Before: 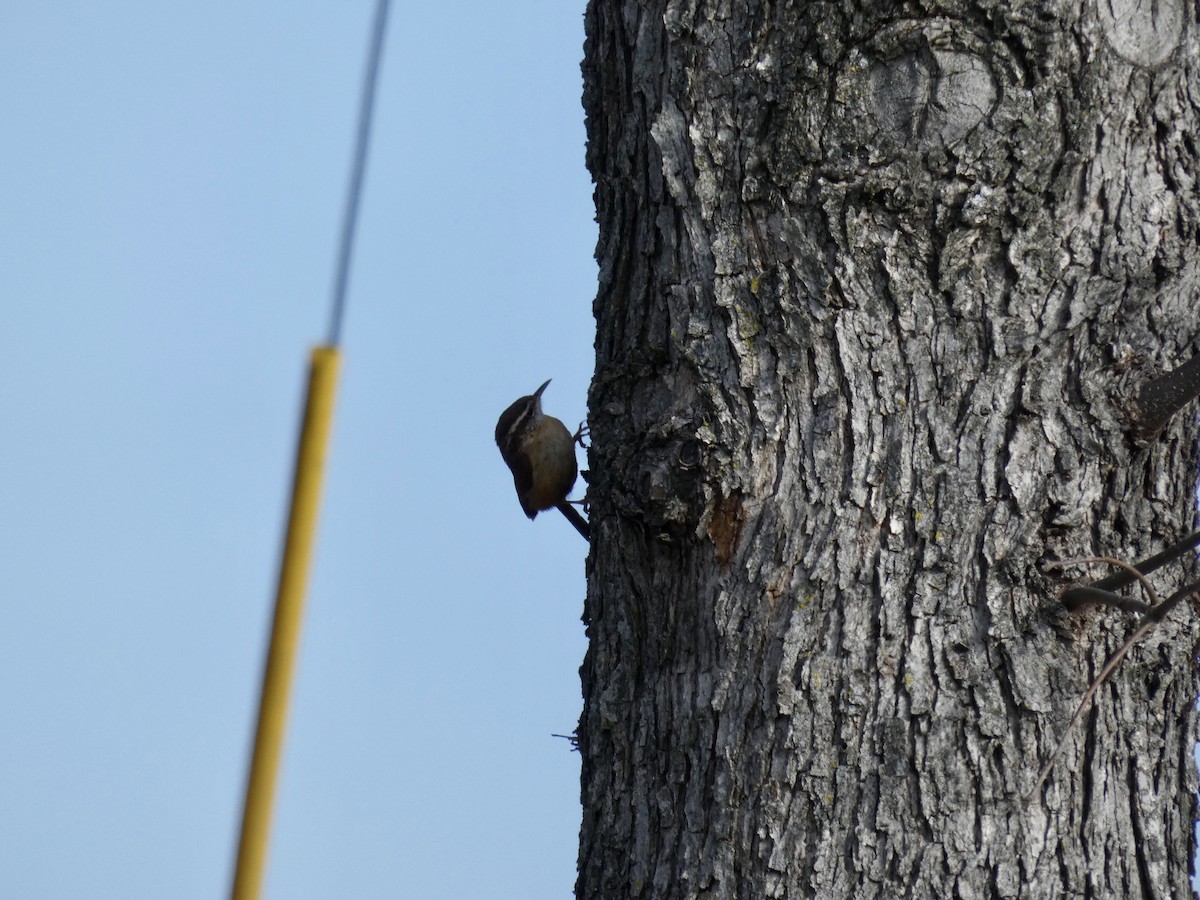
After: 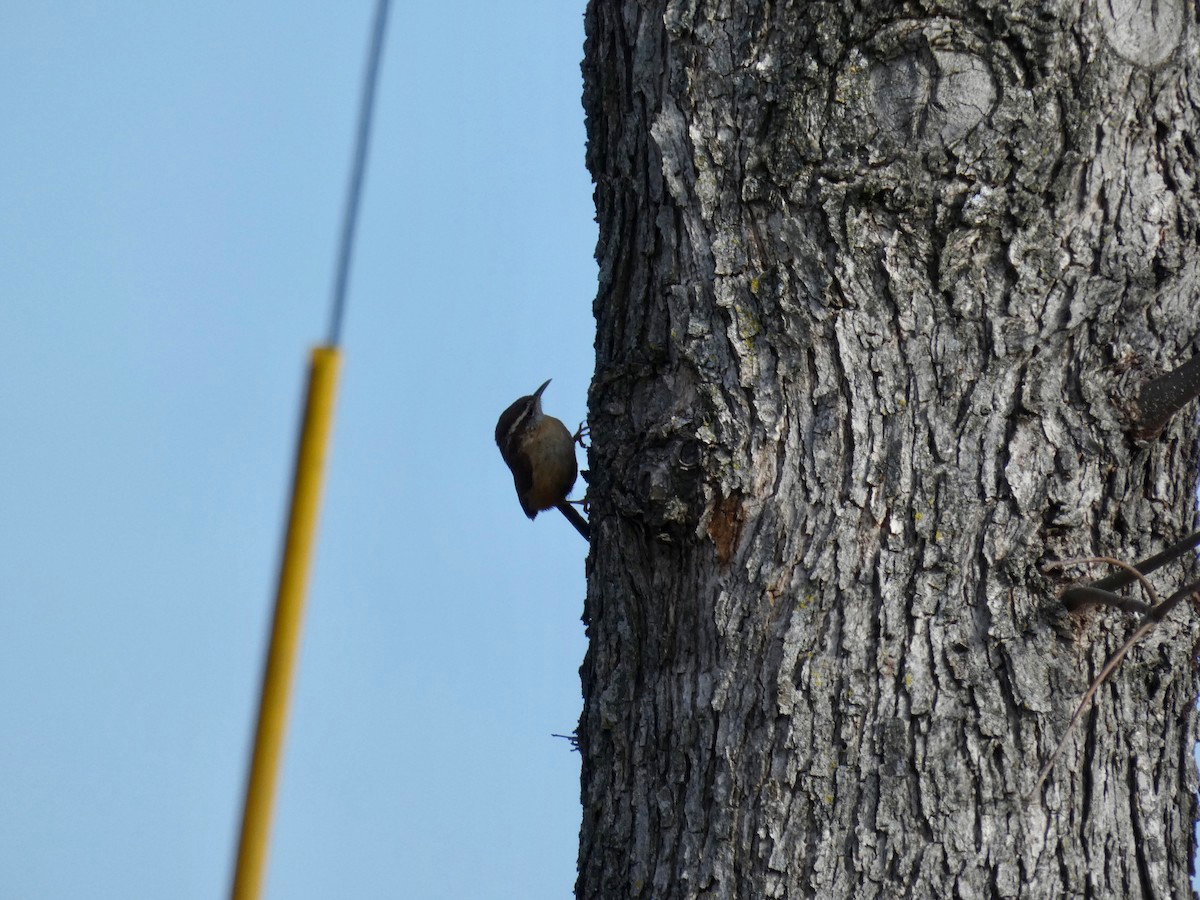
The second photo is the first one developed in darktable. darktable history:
shadows and highlights: shadows 37.45, highlights -28.2, soften with gaussian
